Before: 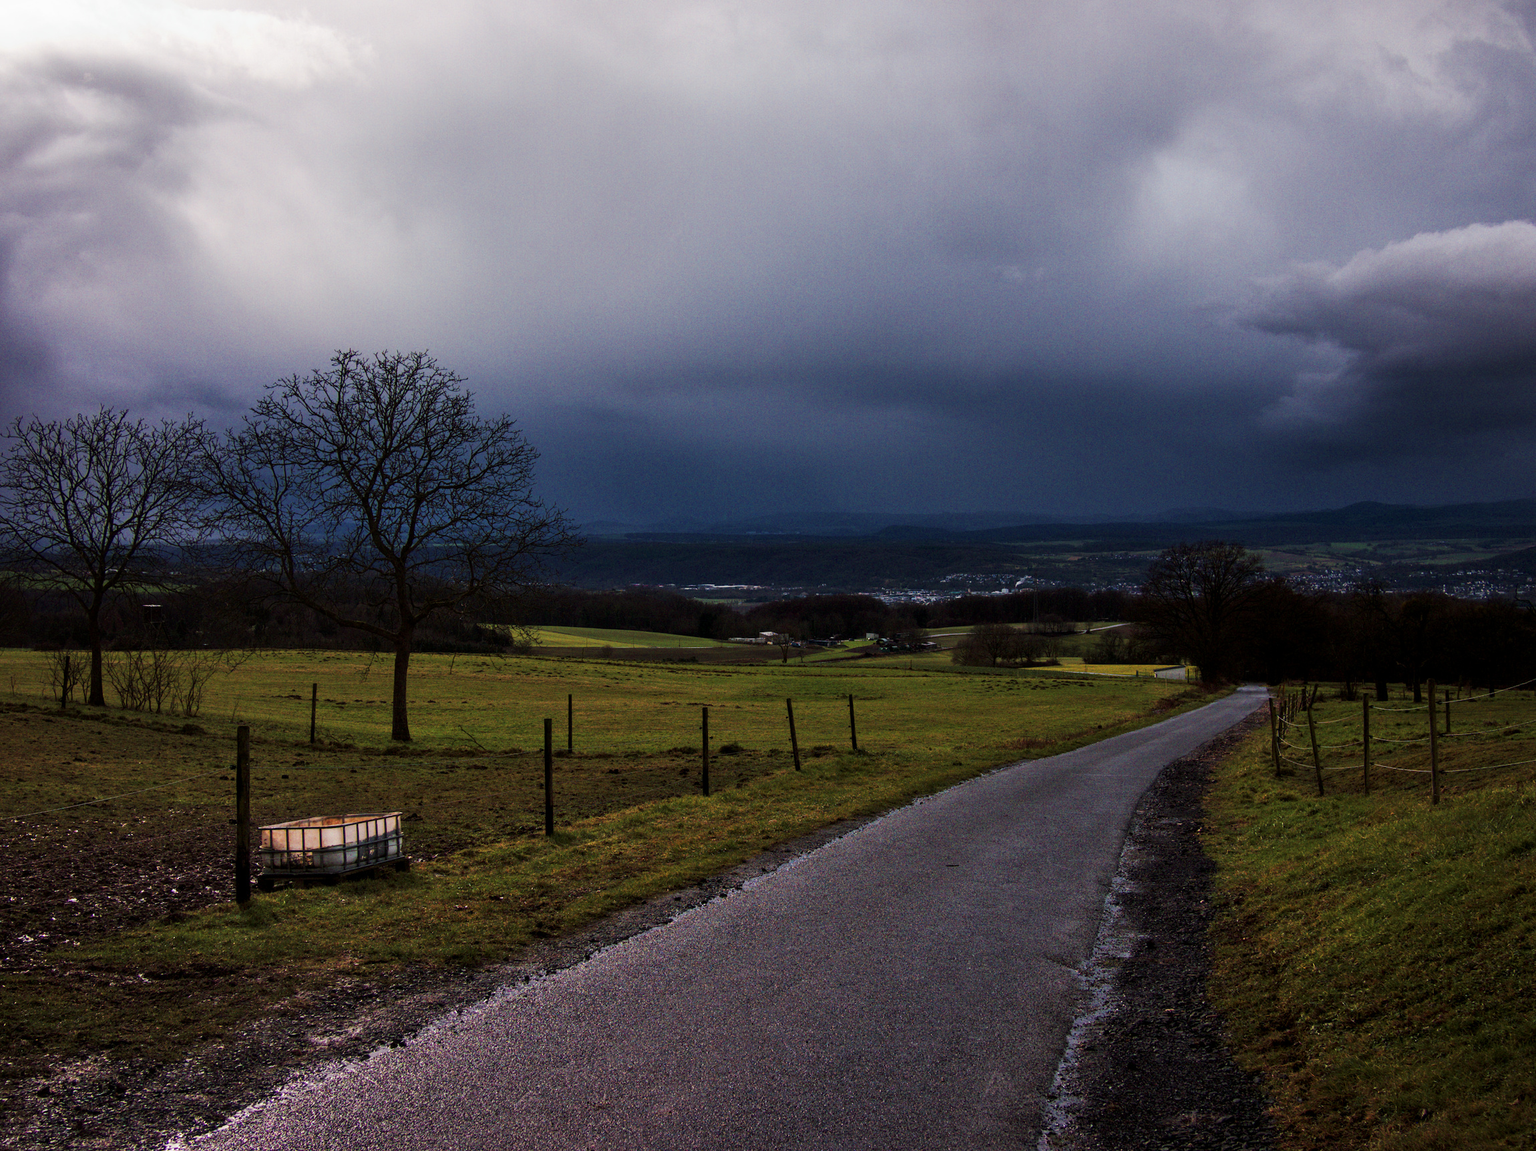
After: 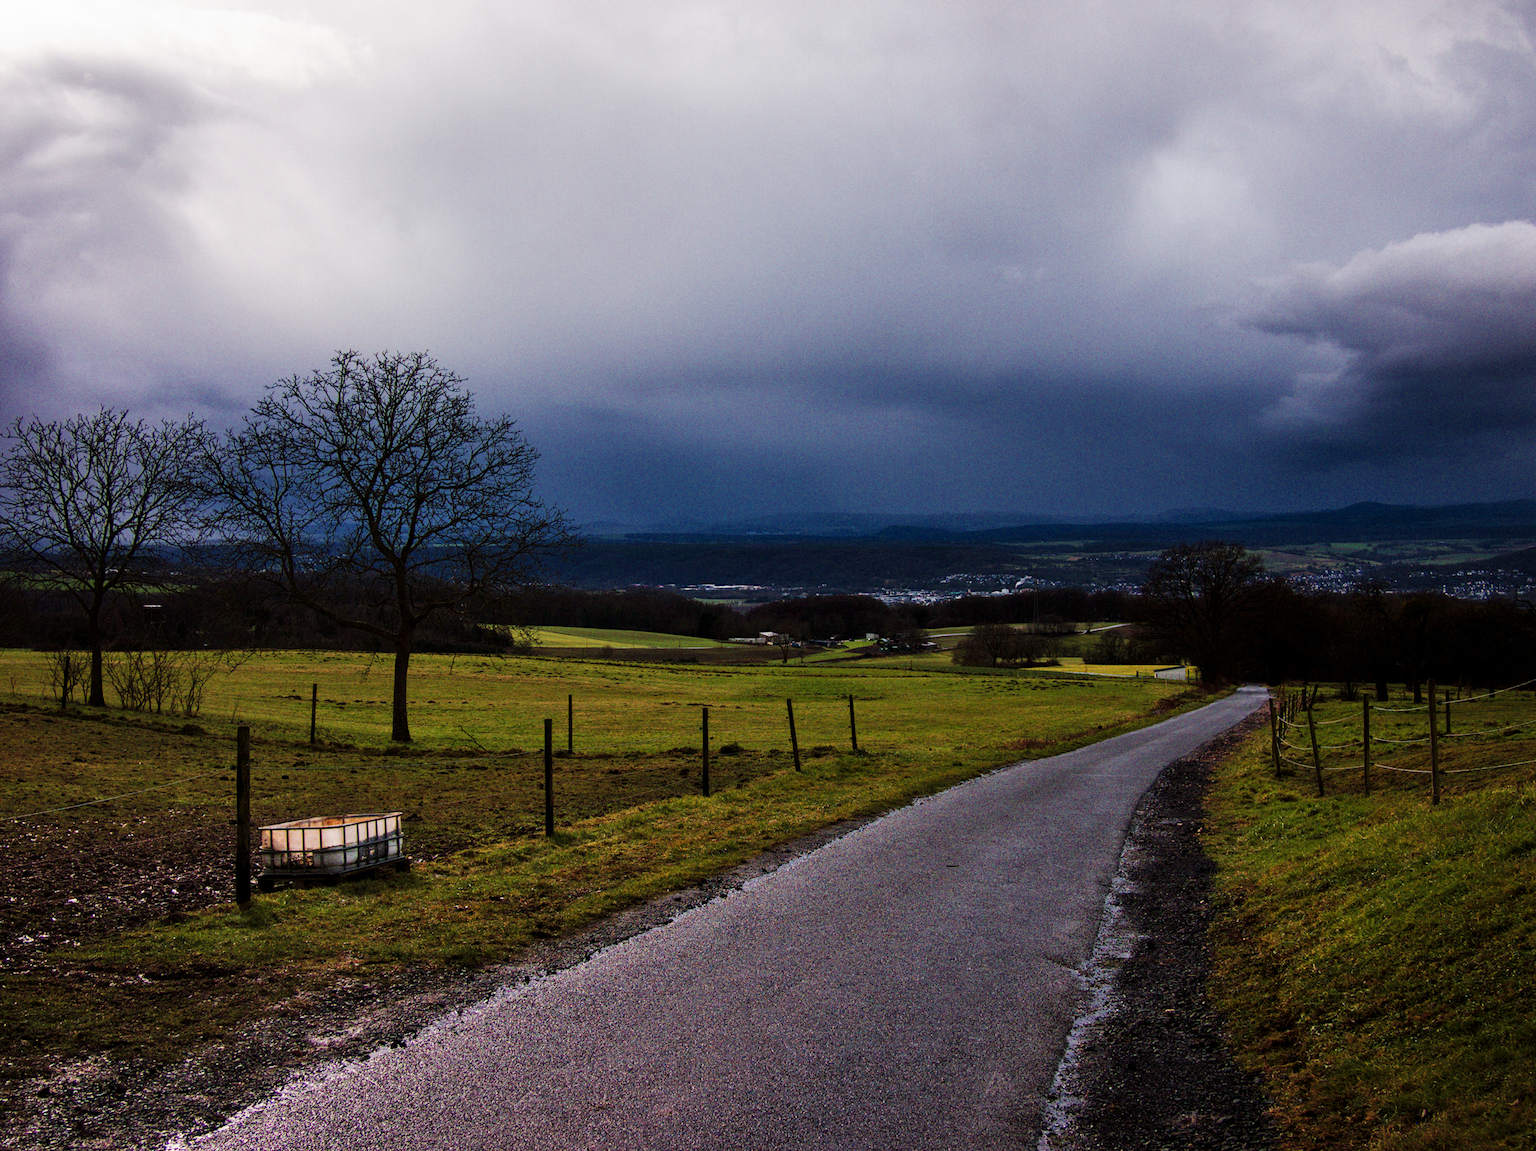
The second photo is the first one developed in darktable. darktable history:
tone curve: curves: ch0 [(0, 0) (0.051, 0.047) (0.102, 0.099) (0.228, 0.275) (0.432, 0.535) (0.695, 0.778) (0.908, 0.946) (1, 1)]; ch1 [(0, 0) (0.339, 0.298) (0.402, 0.363) (0.453, 0.413) (0.485, 0.469) (0.494, 0.493) (0.504, 0.501) (0.525, 0.534) (0.563, 0.595) (0.597, 0.638) (1, 1)]; ch2 [(0, 0) (0.48, 0.48) (0.504, 0.5) (0.539, 0.554) (0.59, 0.63) (0.642, 0.684) (0.824, 0.815) (1, 1)], preserve colors none
